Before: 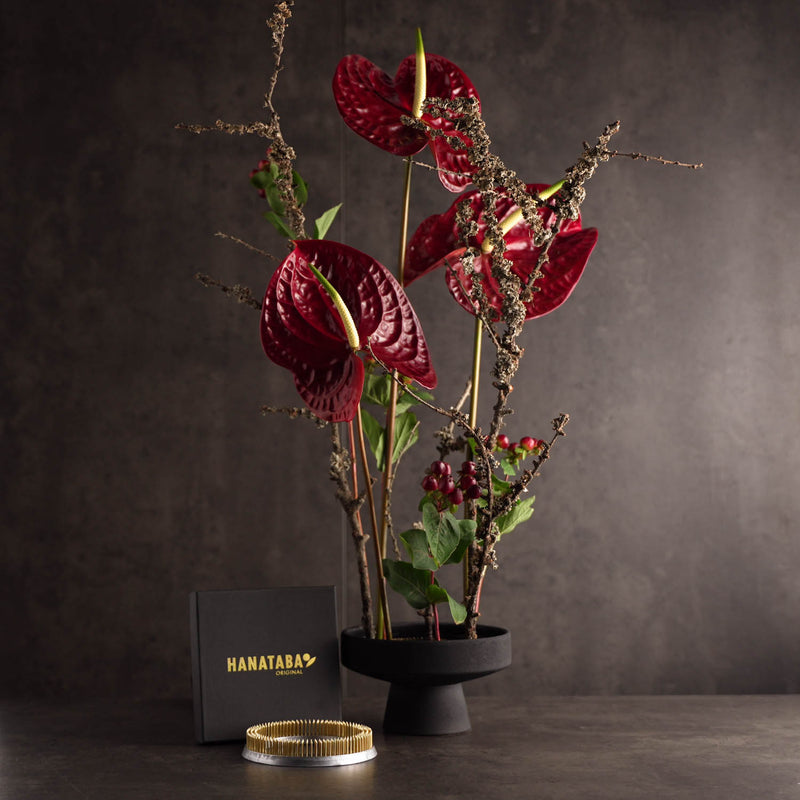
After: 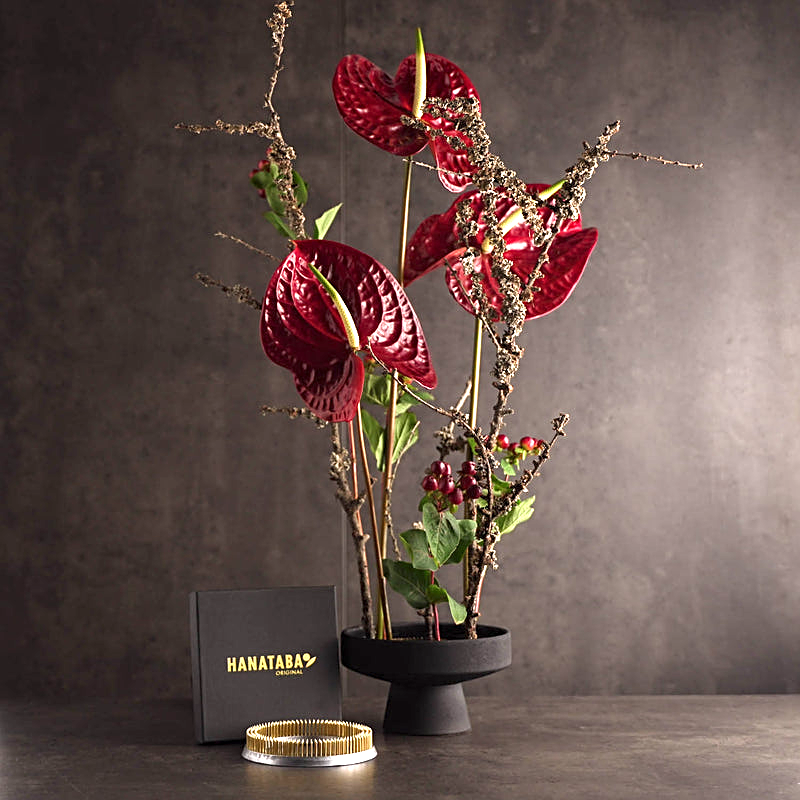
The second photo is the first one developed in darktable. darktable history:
exposure: exposure 1.061 EV, compensate highlight preservation false
sharpen: on, module defaults
